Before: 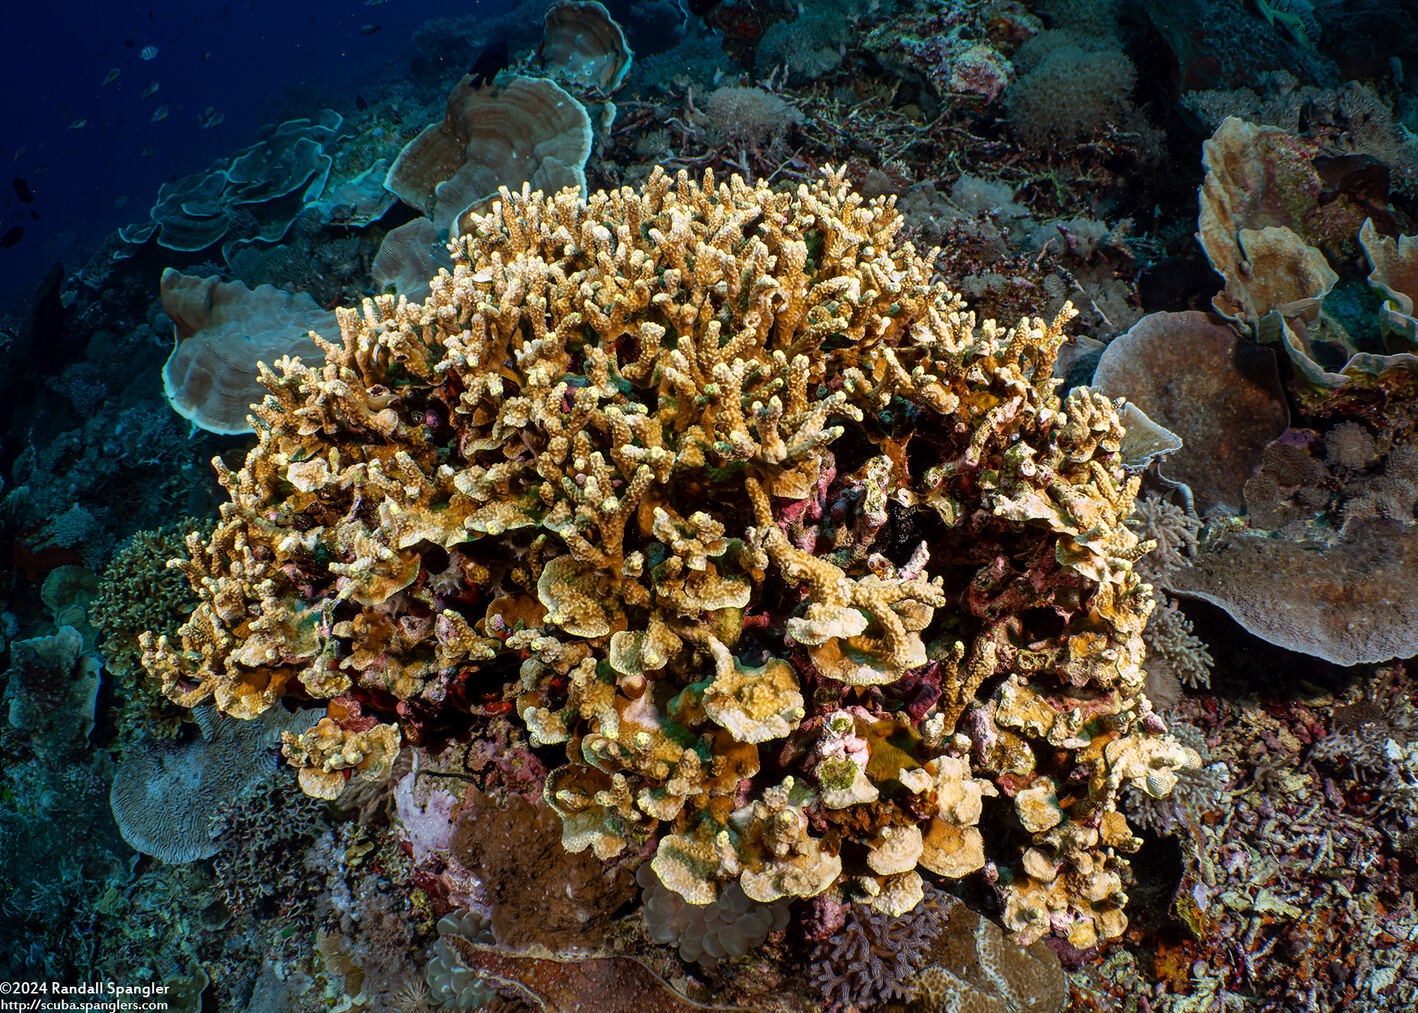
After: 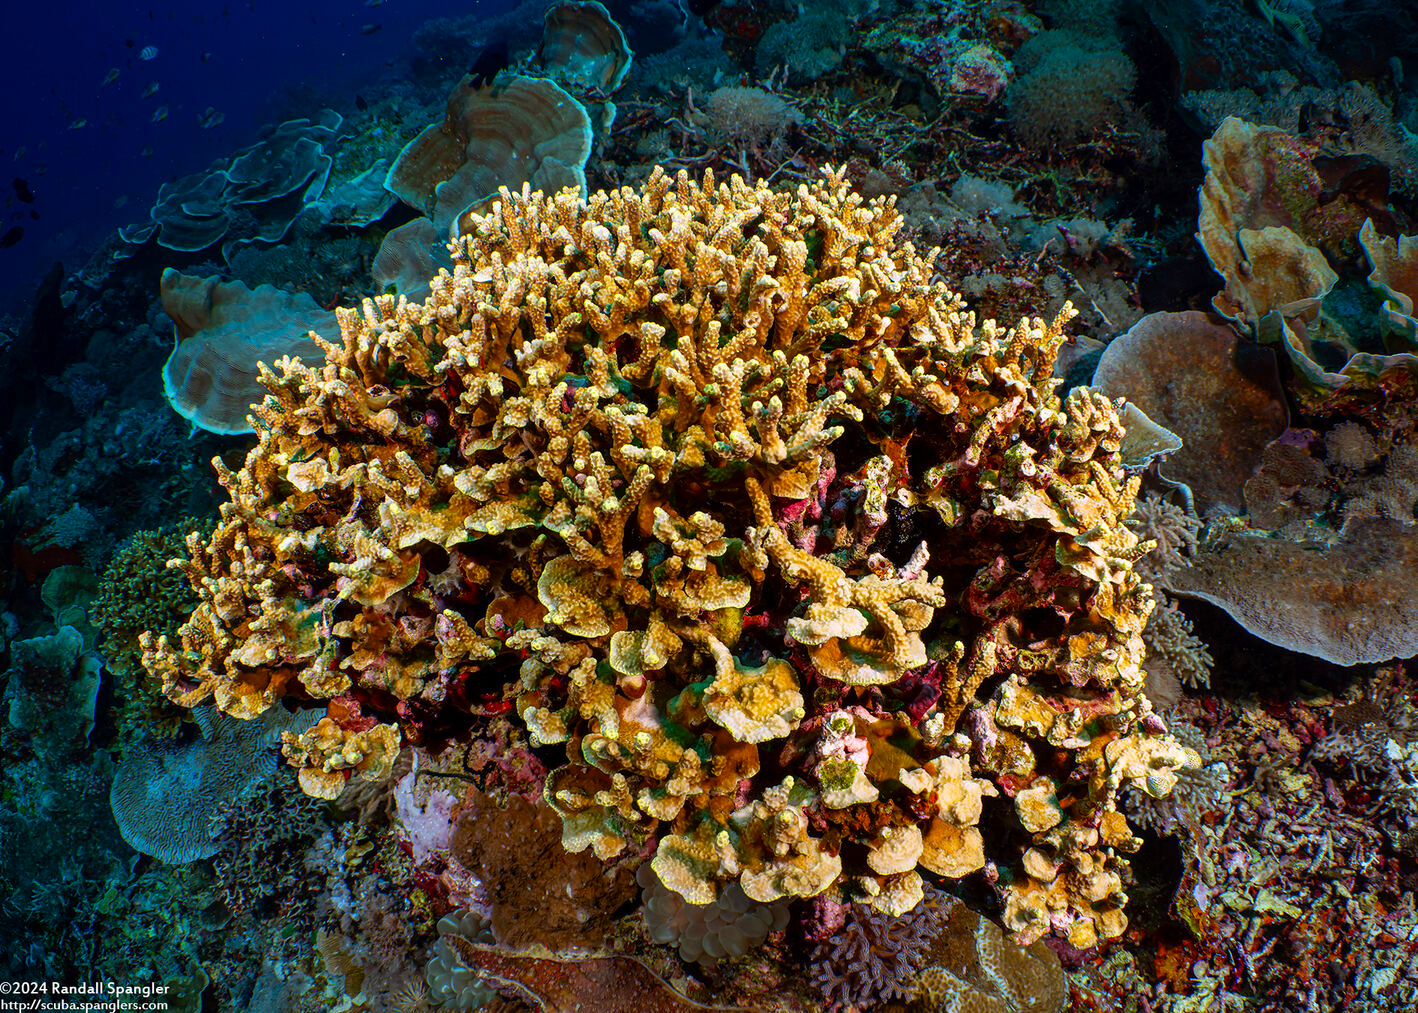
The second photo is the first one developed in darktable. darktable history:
contrast brightness saturation: brightness -0.022, saturation 0.365
